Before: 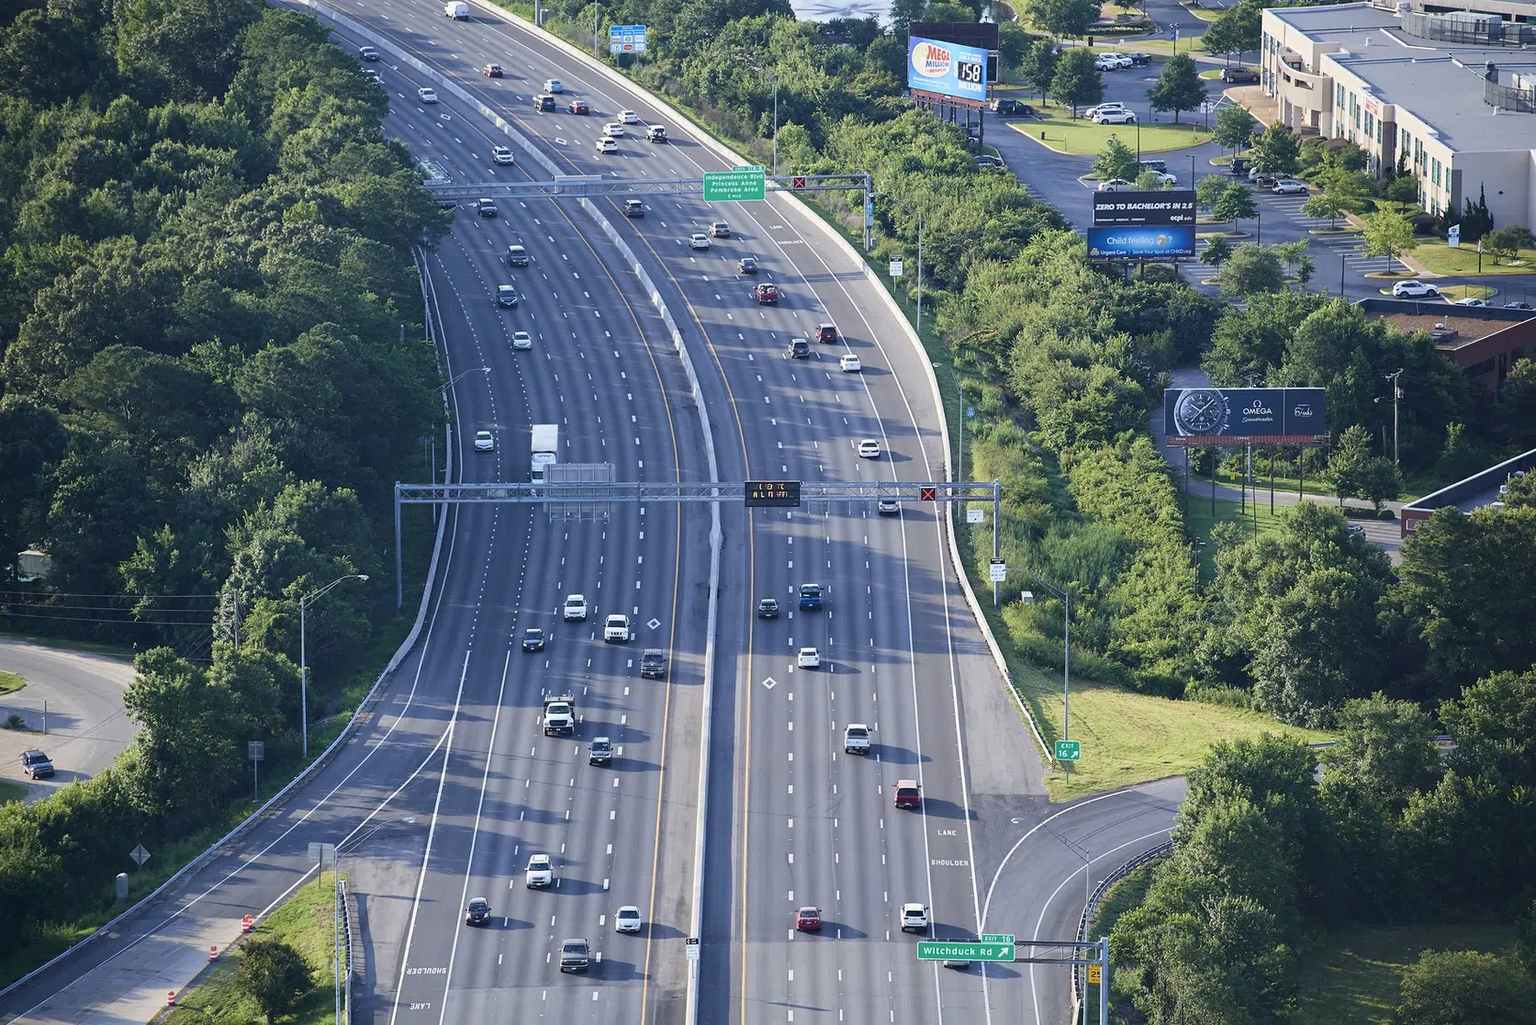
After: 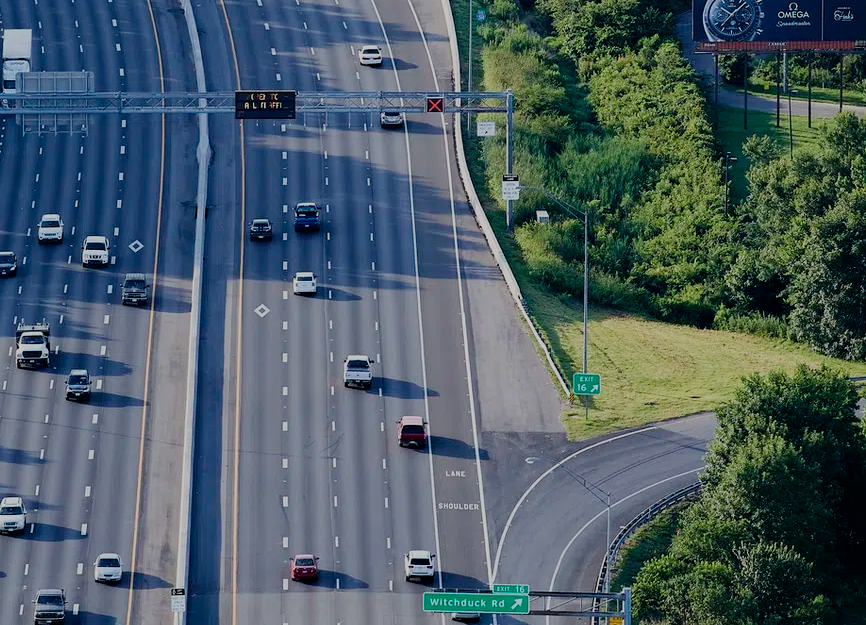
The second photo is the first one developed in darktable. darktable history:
filmic rgb: middle gray luminance 29%, black relative exposure -10.3 EV, white relative exposure 5.5 EV, threshold 6 EV, target black luminance 0%, hardness 3.95, latitude 2.04%, contrast 1.132, highlights saturation mix 5%, shadows ↔ highlights balance 15.11%, add noise in highlights 0, preserve chrominance no, color science v3 (2019), use custom middle-gray values true, iterations of high-quality reconstruction 0, contrast in highlights soft, enable highlight reconstruction true
crop: left 34.479%, top 38.822%, right 13.718%, bottom 5.172%
